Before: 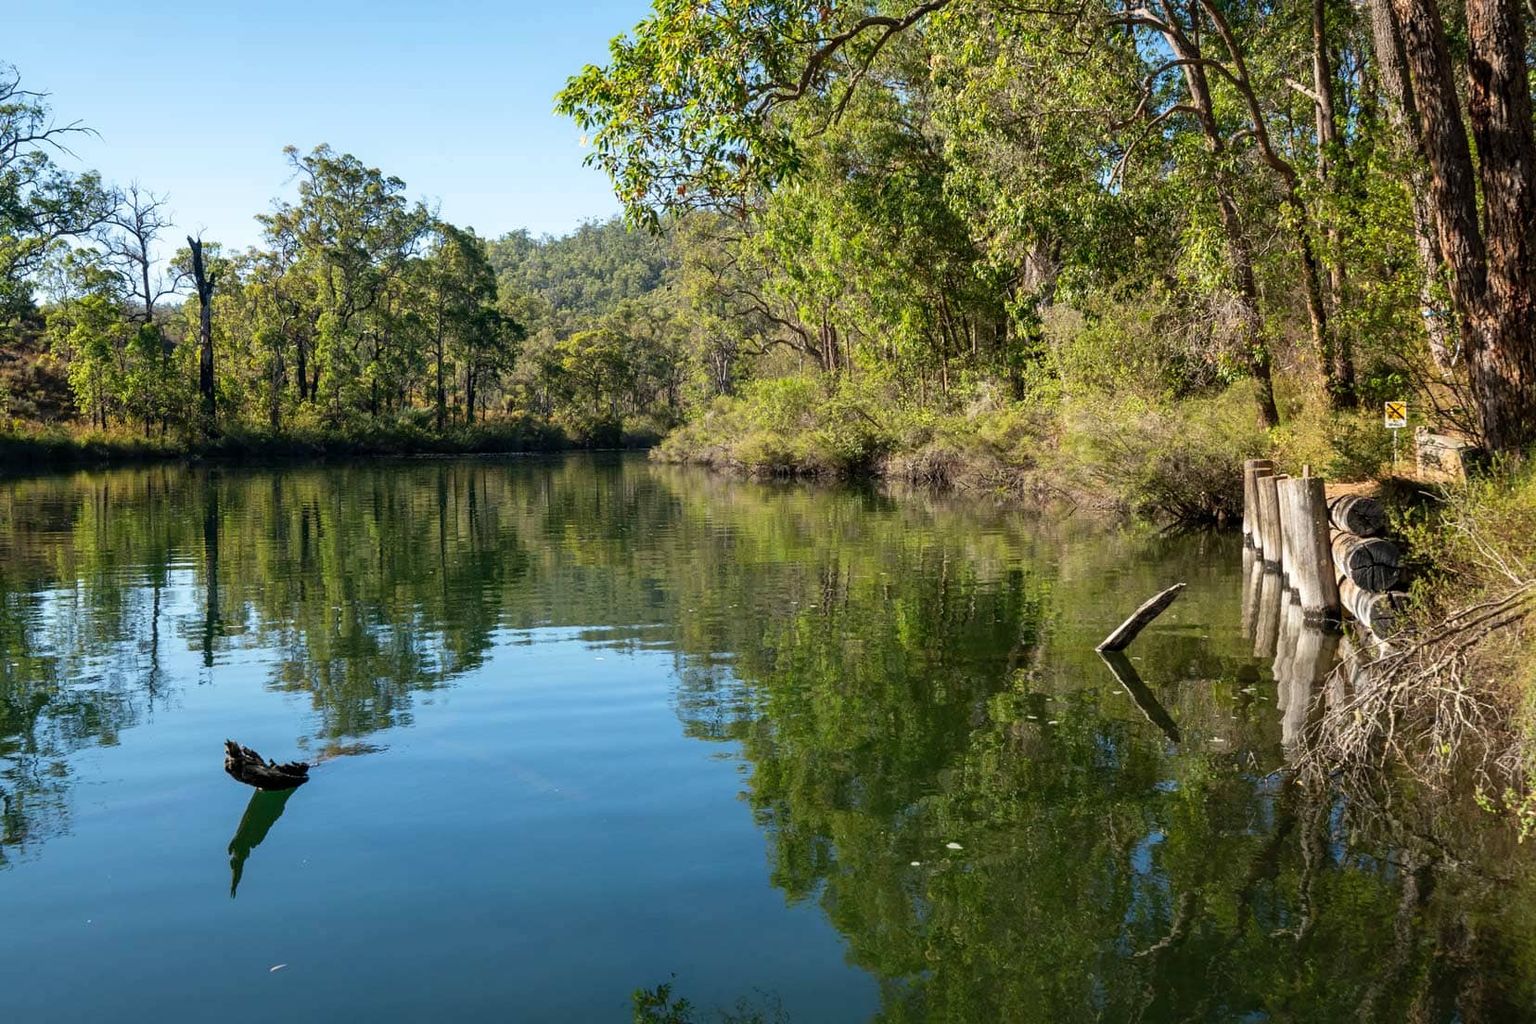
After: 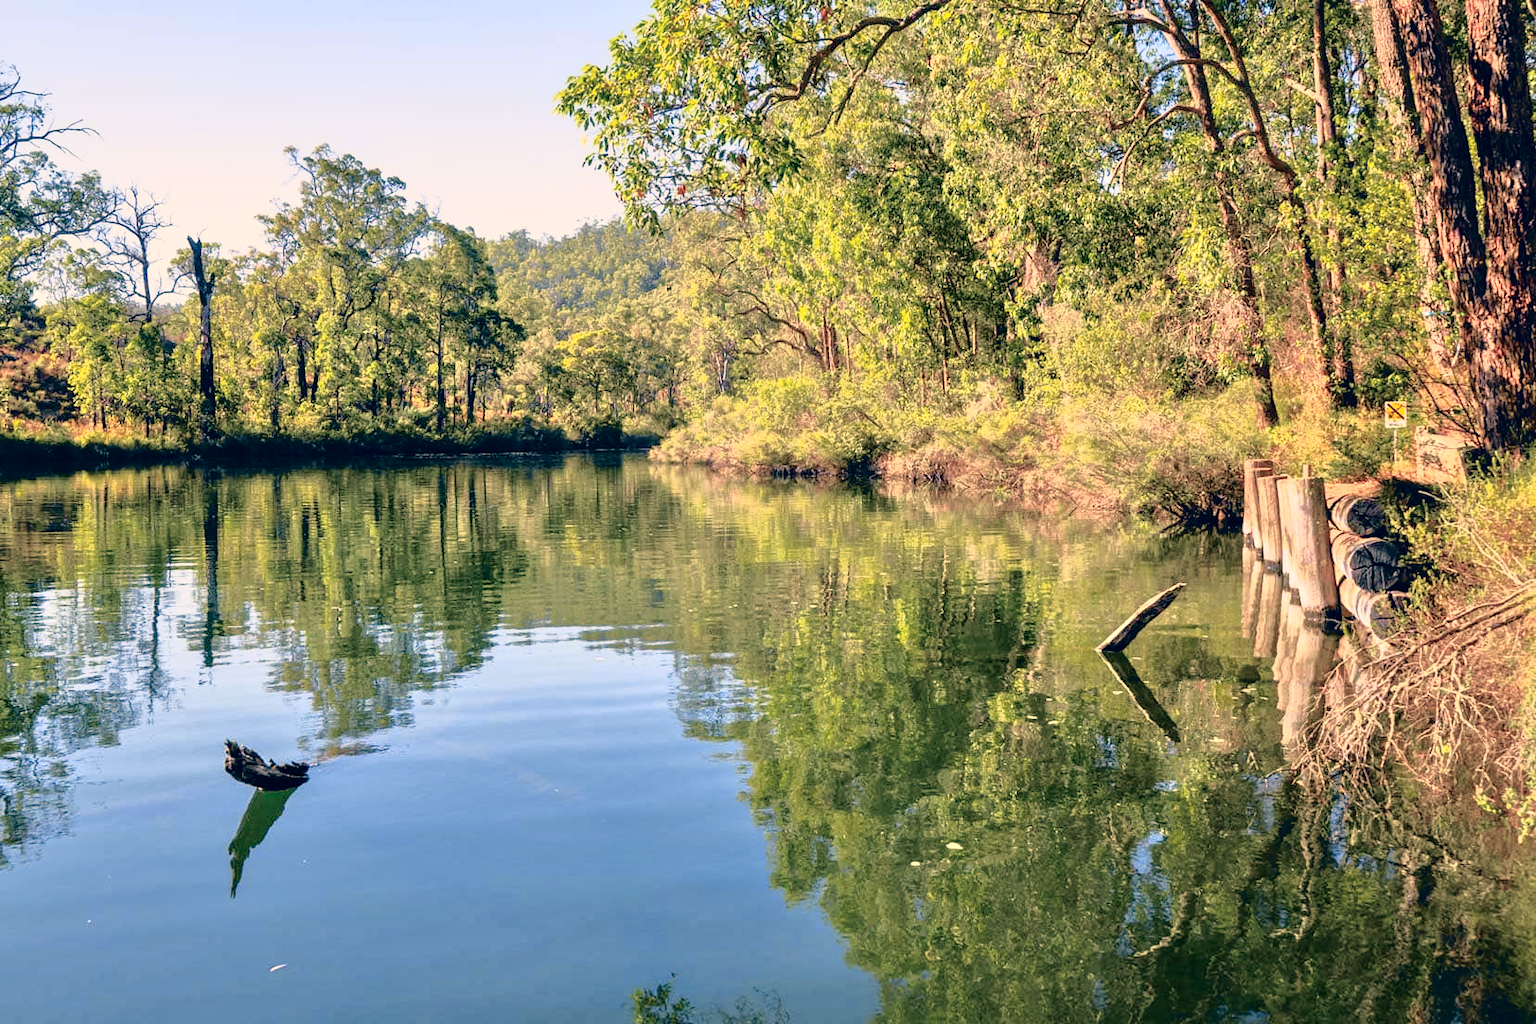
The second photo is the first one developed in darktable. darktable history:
tone curve: curves: ch0 [(0, 0) (0.105, 0.068) (0.195, 0.162) (0.283, 0.283) (0.384, 0.404) (0.485, 0.531) (0.638, 0.681) (0.795, 0.879) (1, 0.977)]; ch1 [(0, 0) (0.161, 0.092) (0.35, 0.33) (0.379, 0.401) (0.456, 0.469) (0.498, 0.506) (0.521, 0.549) (0.58, 0.624) (0.635, 0.671) (1, 1)]; ch2 [(0, 0) (0.371, 0.362) (0.437, 0.437) (0.483, 0.484) (0.53, 0.515) (0.56, 0.58) (0.622, 0.606) (1, 1)], color space Lab, independent channels, preserve colors none
tone equalizer: -7 EV 0.15 EV, -6 EV 0.6 EV, -5 EV 1.15 EV, -4 EV 1.33 EV, -3 EV 1.15 EV, -2 EV 0.6 EV, -1 EV 0.15 EV, mask exposure compensation -0.5 EV
color correction: highlights a* 10.32, highlights b* 14.66, shadows a* -9.59, shadows b* -15.02
